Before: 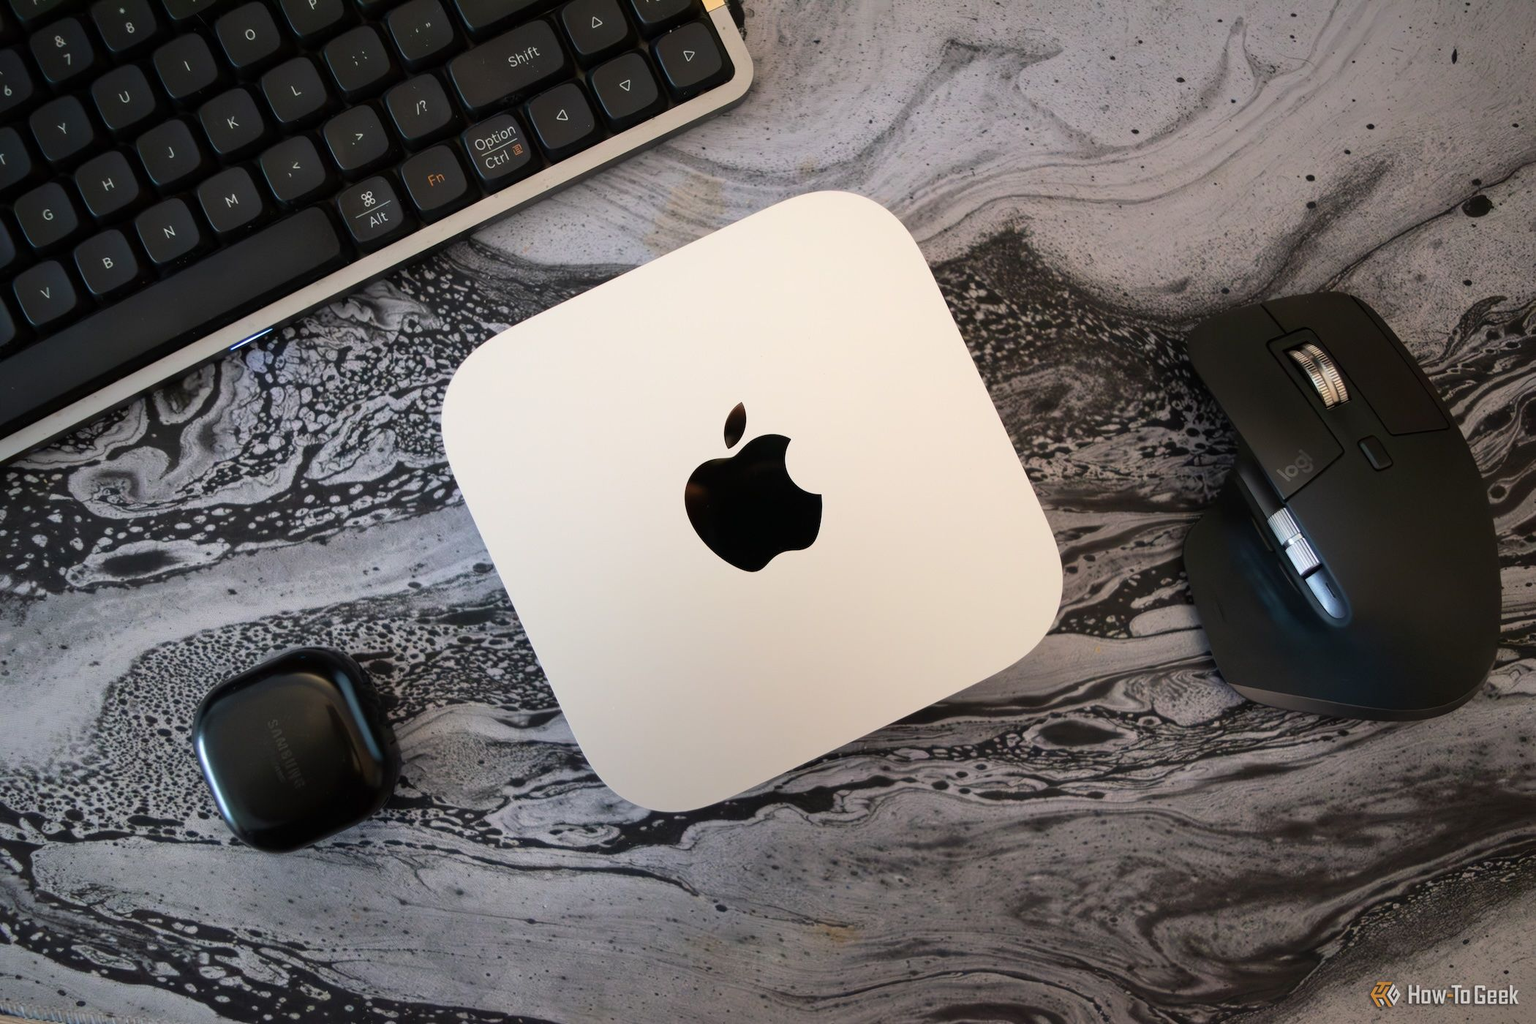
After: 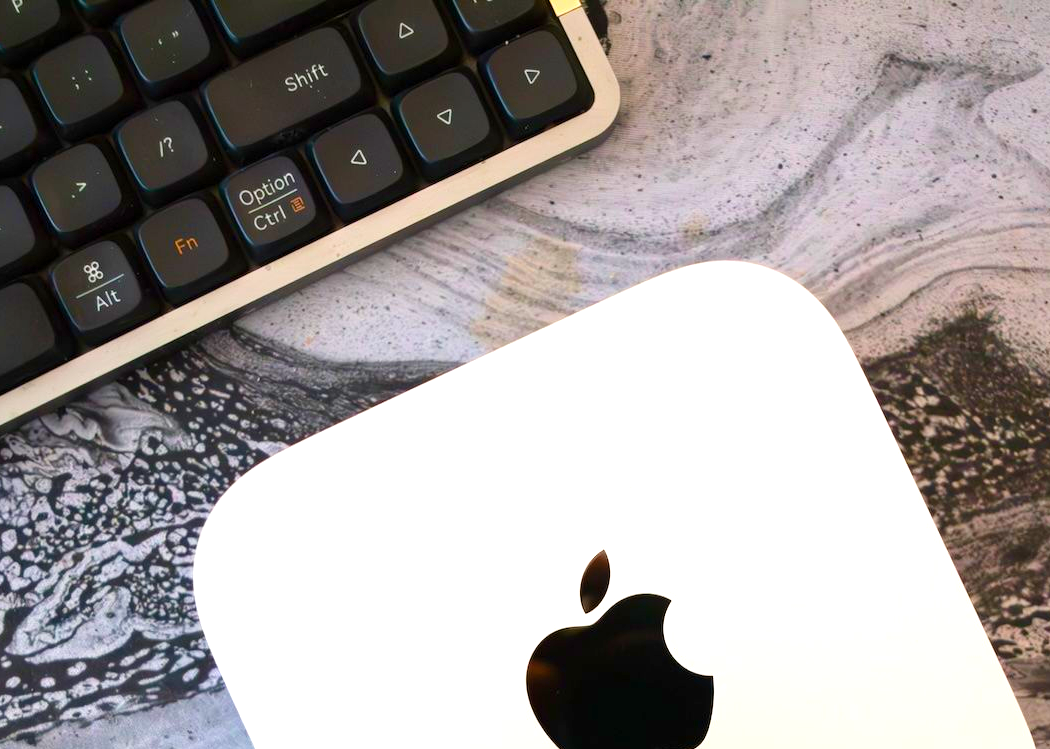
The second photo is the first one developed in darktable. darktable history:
exposure: exposure 0.648 EV, compensate highlight preservation false
velvia: on, module defaults
crop: left 19.556%, right 30.401%, bottom 46.458%
color balance rgb: perceptual saturation grading › global saturation 35%, perceptual saturation grading › highlights -25%, perceptual saturation grading › shadows 25%, global vibrance 10%
